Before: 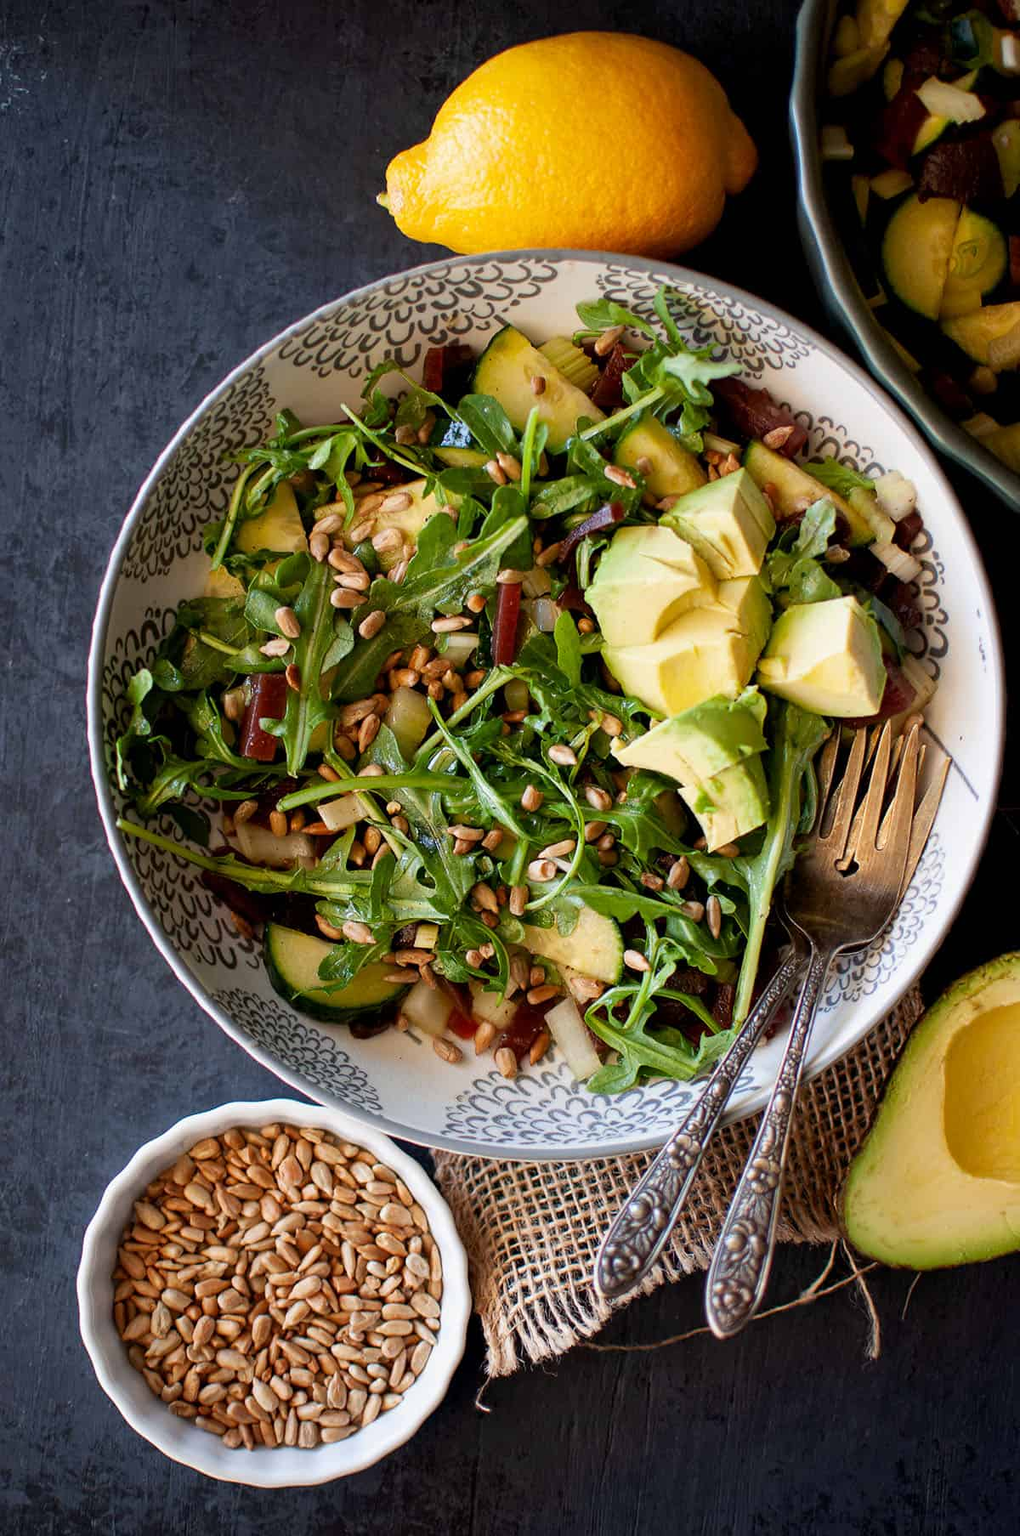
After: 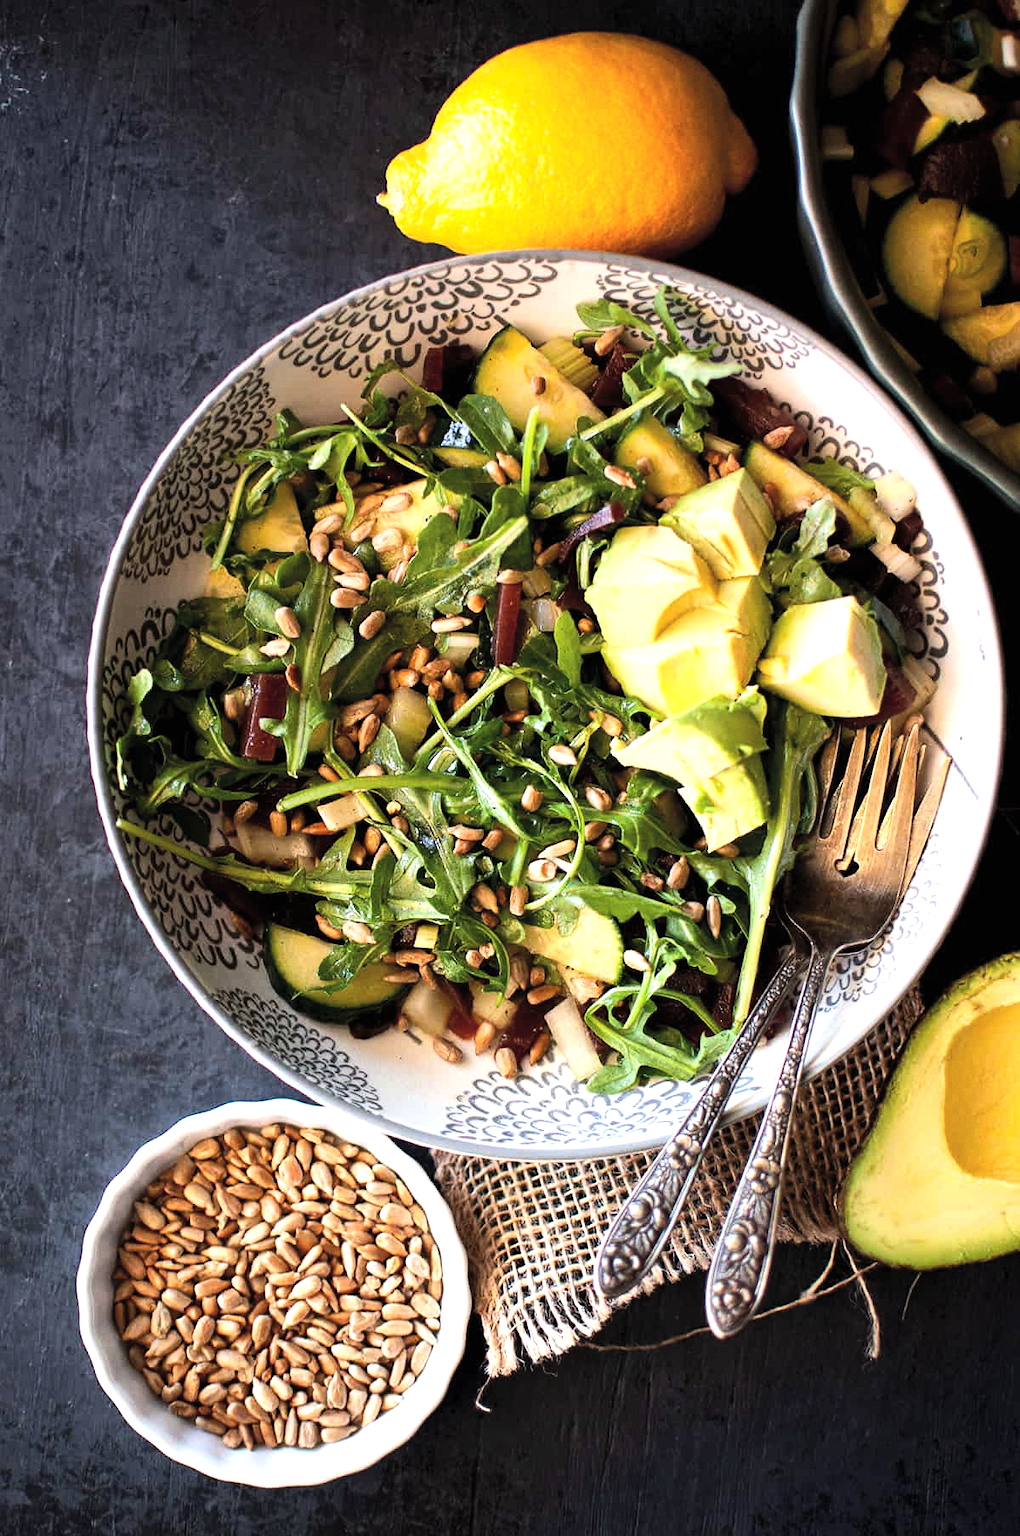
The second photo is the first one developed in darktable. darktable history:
graduated density: density 0.38 EV, hardness 21%, rotation -6.11°, saturation 32%
grain: coarseness 0.09 ISO, strength 10%
tone equalizer: -8 EV -1.08 EV, -7 EV -1.01 EV, -6 EV -0.867 EV, -5 EV -0.578 EV, -3 EV 0.578 EV, -2 EV 0.867 EV, -1 EV 1.01 EV, +0 EV 1.08 EV, edges refinement/feathering 500, mask exposure compensation -1.57 EV, preserve details no
contrast brightness saturation: brightness 0.15
